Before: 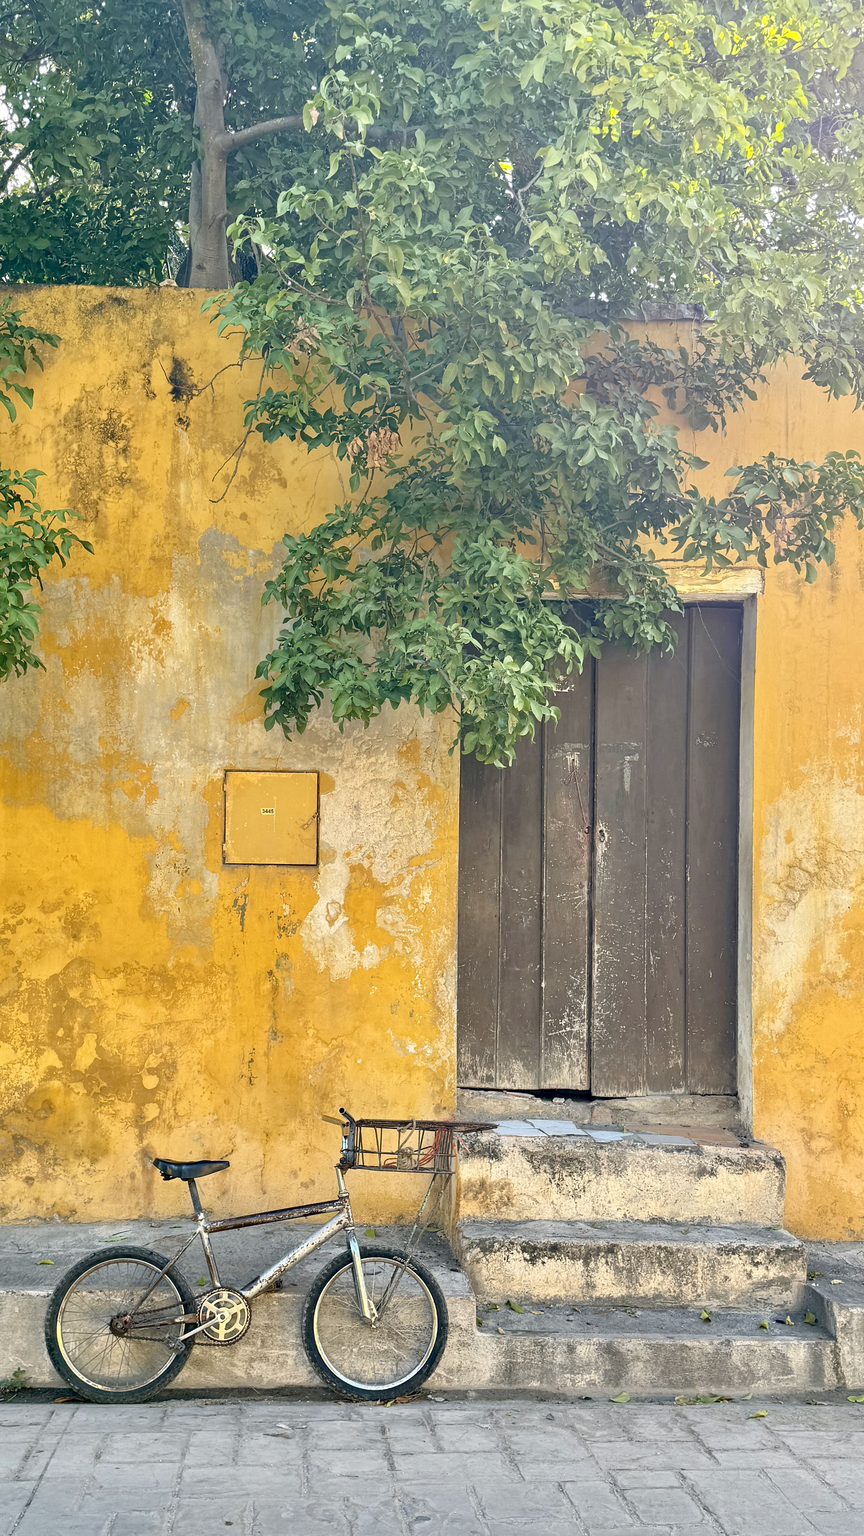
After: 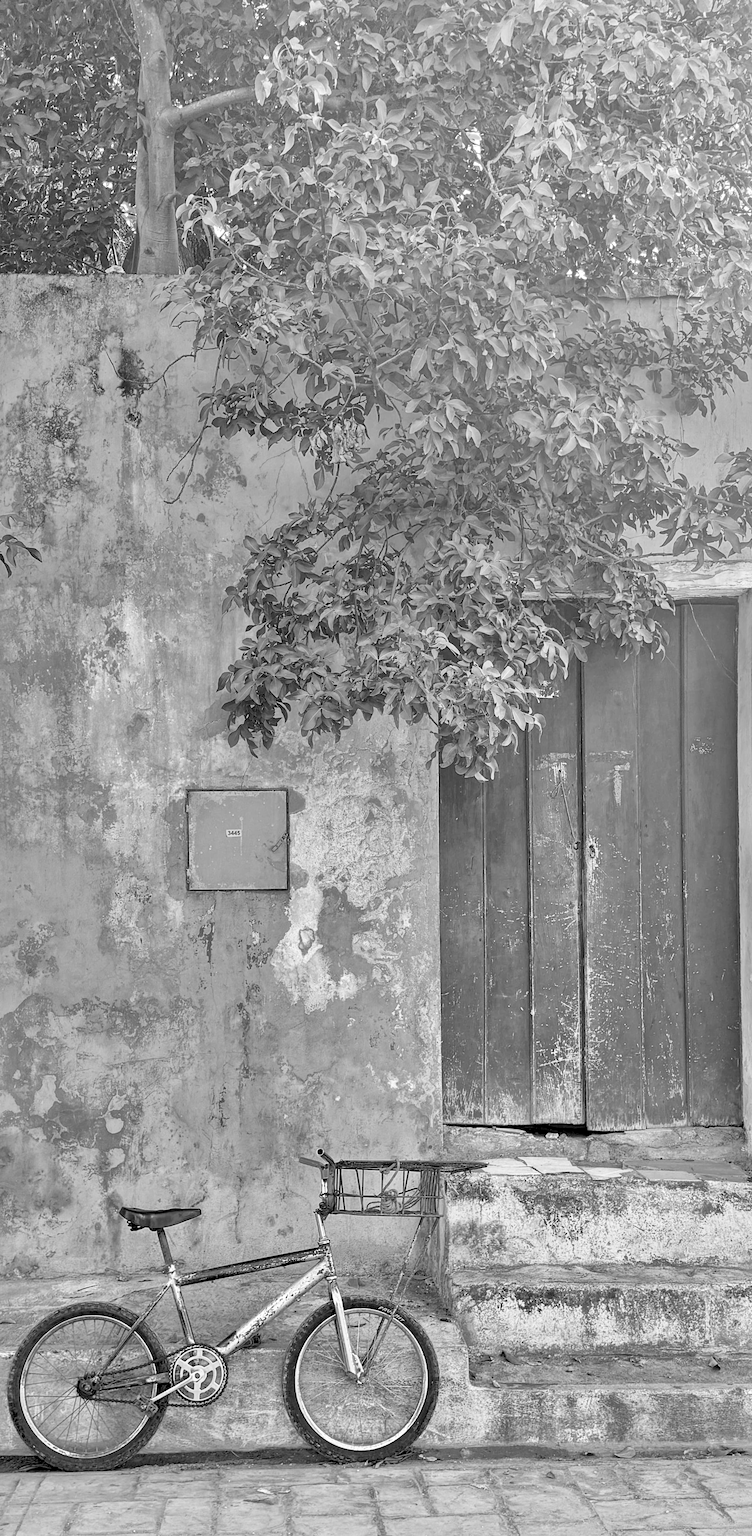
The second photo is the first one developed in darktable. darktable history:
color calibration: output gray [0.253, 0.26, 0.487, 0], illuminant as shot in camera, x 0.37, y 0.382, temperature 4314.57 K
crop and rotate: angle 1.26°, left 4.196%, top 0.599%, right 11.252%, bottom 2.417%
color balance rgb: linear chroma grading › global chroma 15.458%, perceptual saturation grading › global saturation 28.285%, perceptual saturation grading › mid-tones 12.671%, perceptual saturation grading › shadows 9.127%
exposure: black level correction 0.007, compensate highlight preservation false
local contrast: highlights 100%, shadows 102%, detail 119%, midtone range 0.2
contrast brightness saturation: contrast 0.202, brightness 0.17, saturation 0.218
shadows and highlights: highlights -59.76
